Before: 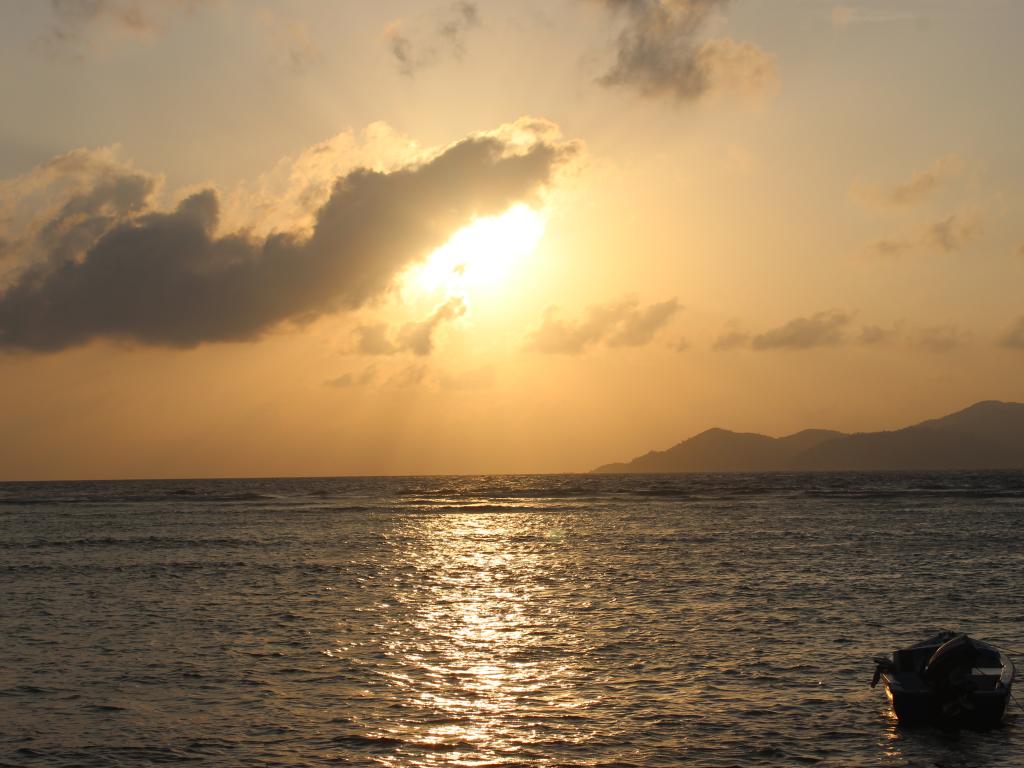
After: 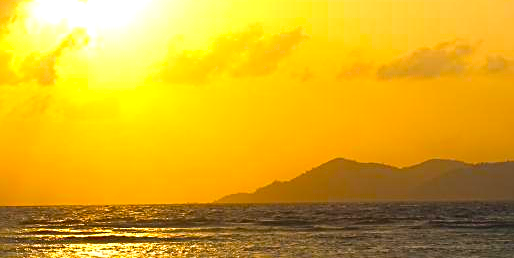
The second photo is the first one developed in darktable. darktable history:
contrast brightness saturation: saturation 0.131
color balance rgb: perceptual saturation grading › global saturation 31.103%, global vibrance 27.039%
sharpen: amount 0.541
exposure: black level correction 0, exposure 0.694 EV, compensate highlight preservation false
crop: left 36.795%, top 35.176%, right 12.926%, bottom 31.142%
tone equalizer: on, module defaults
